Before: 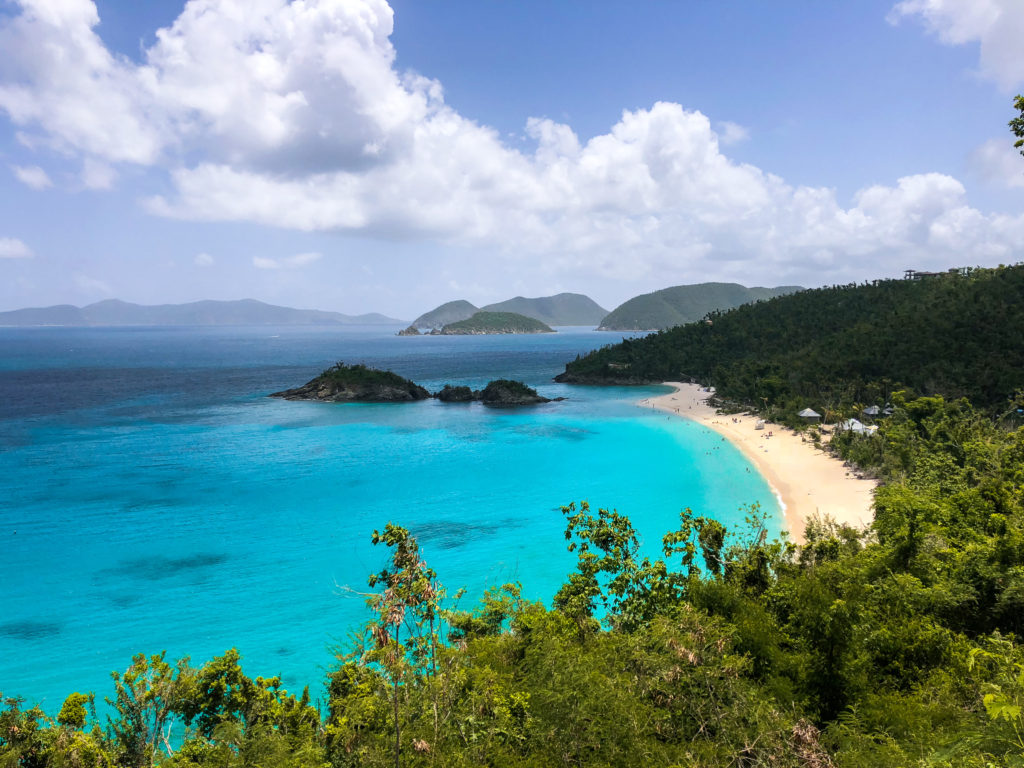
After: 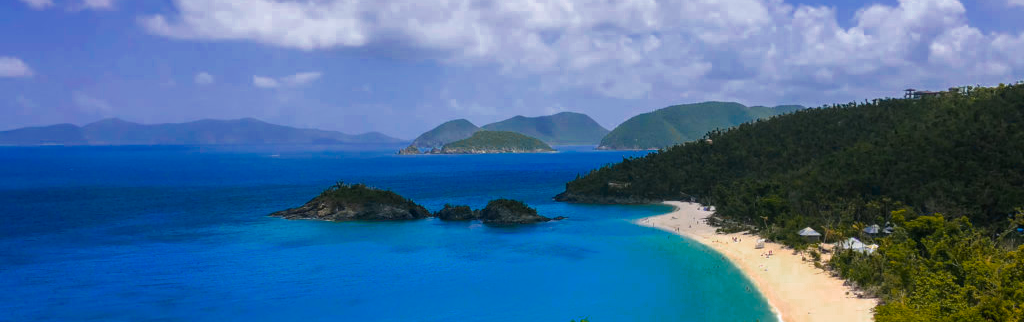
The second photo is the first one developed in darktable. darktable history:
color zones: curves: ch0 [(0, 0.553) (0.123, 0.58) (0.23, 0.419) (0.468, 0.155) (0.605, 0.132) (0.723, 0.063) (0.833, 0.172) (0.921, 0.468)]; ch1 [(0.025, 0.645) (0.229, 0.584) (0.326, 0.551) (0.537, 0.446) (0.599, 0.911) (0.708, 1) (0.805, 0.944)]; ch2 [(0.086, 0.468) (0.254, 0.464) (0.638, 0.564) (0.702, 0.592) (0.768, 0.564)]
crop and rotate: top 23.575%, bottom 34.426%
